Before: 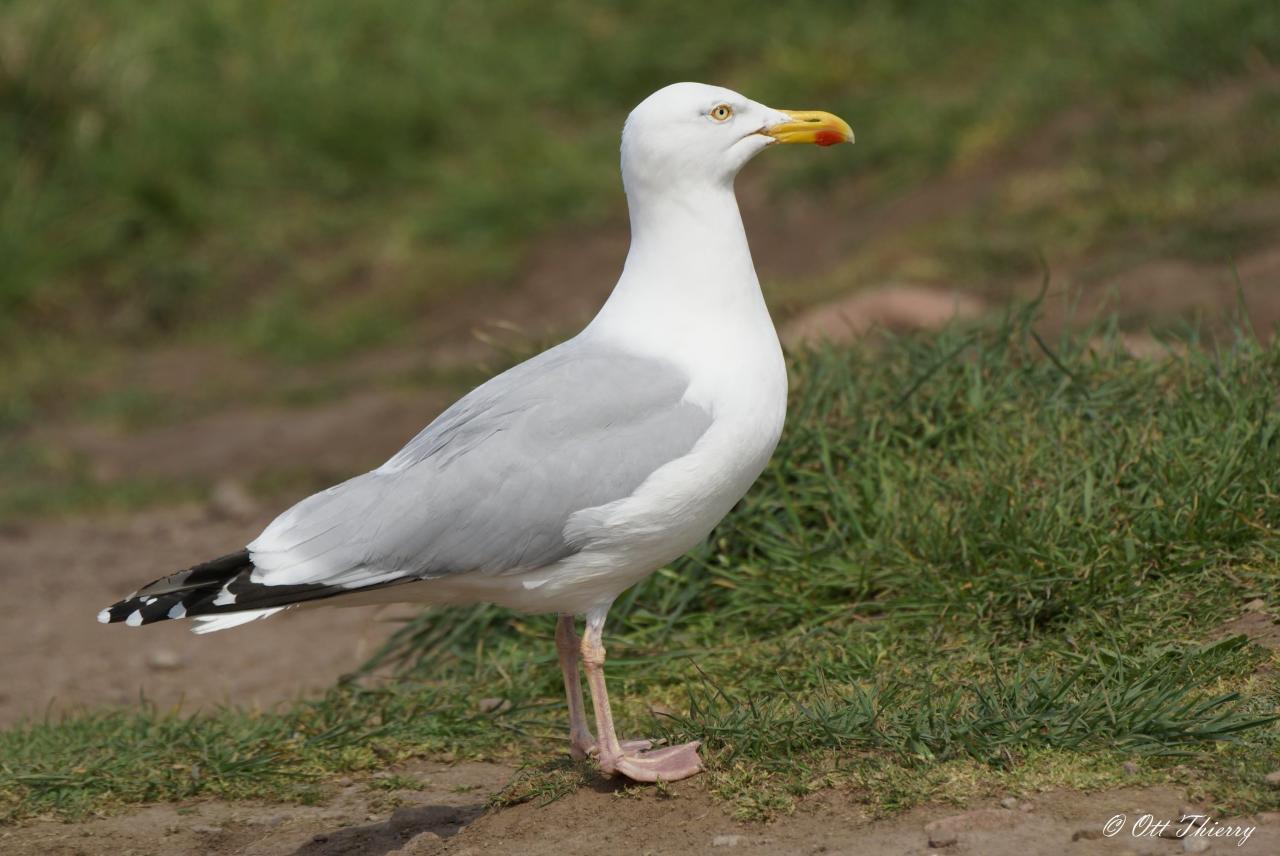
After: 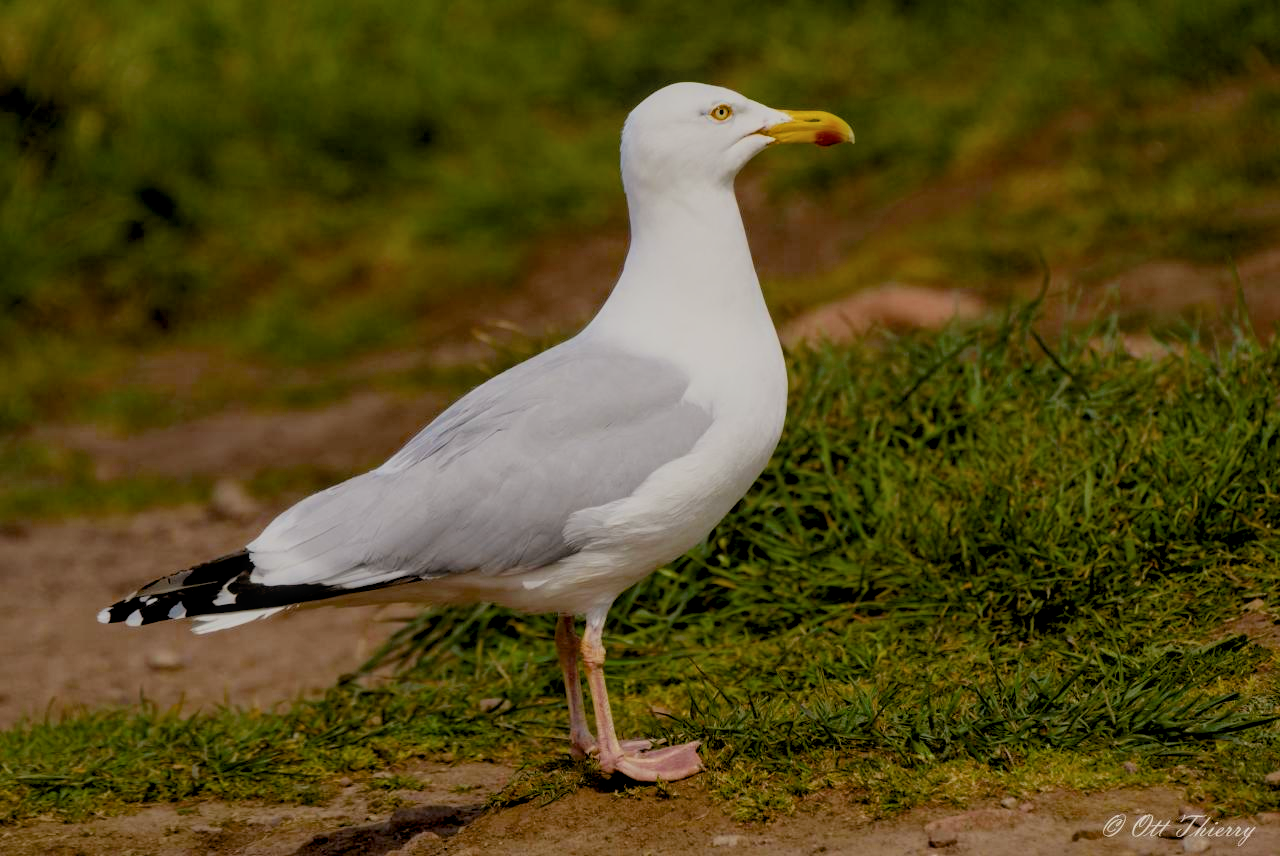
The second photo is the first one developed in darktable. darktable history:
local contrast: on, module defaults
filmic rgb: black relative exposure -8.77 EV, white relative exposure 4.98 EV, target black luminance 0%, hardness 3.77, latitude 65.7%, contrast 0.831, shadows ↔ highlights balance 19.71%, color science v6 (2022)
exposure: black level correction 0.017, exposure -0.01 EV, compensate exposure bias true, compensate highlight preservation false
color balance rgb: power › luminance -3.988%, power › chroma 0.579%, power › hue 37.91°, white fulcrum 0.989 EV, perceptual saturation grading › global saturation 29.735%, global vibrance 16.531%, saturation formula JzAzBz (2021)
